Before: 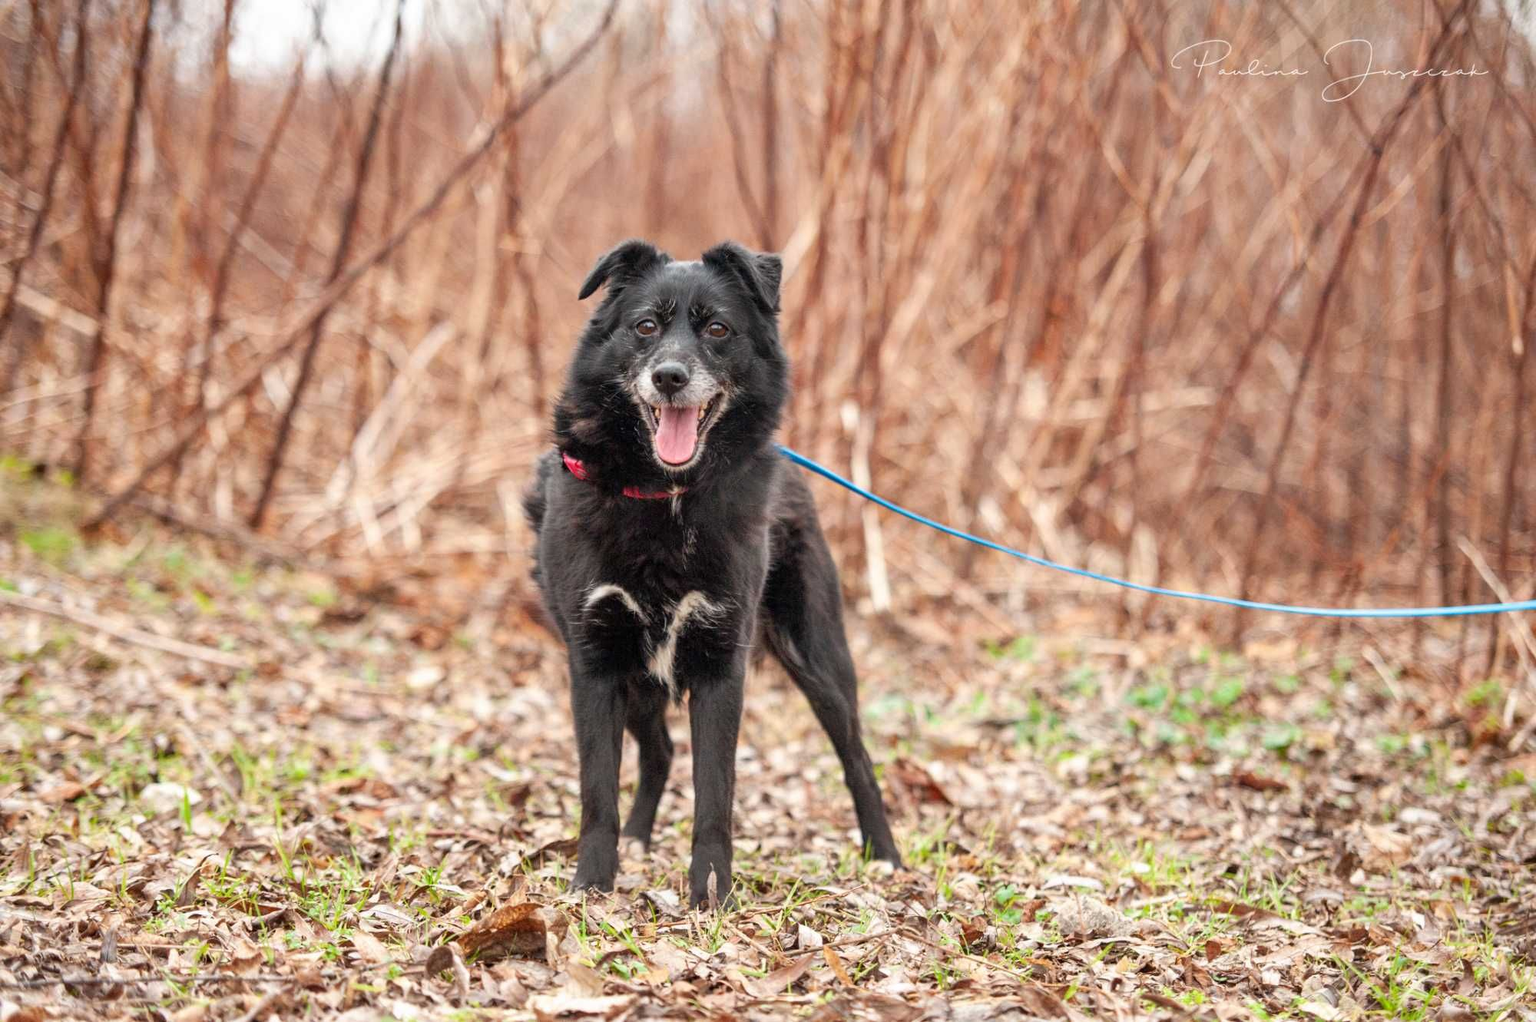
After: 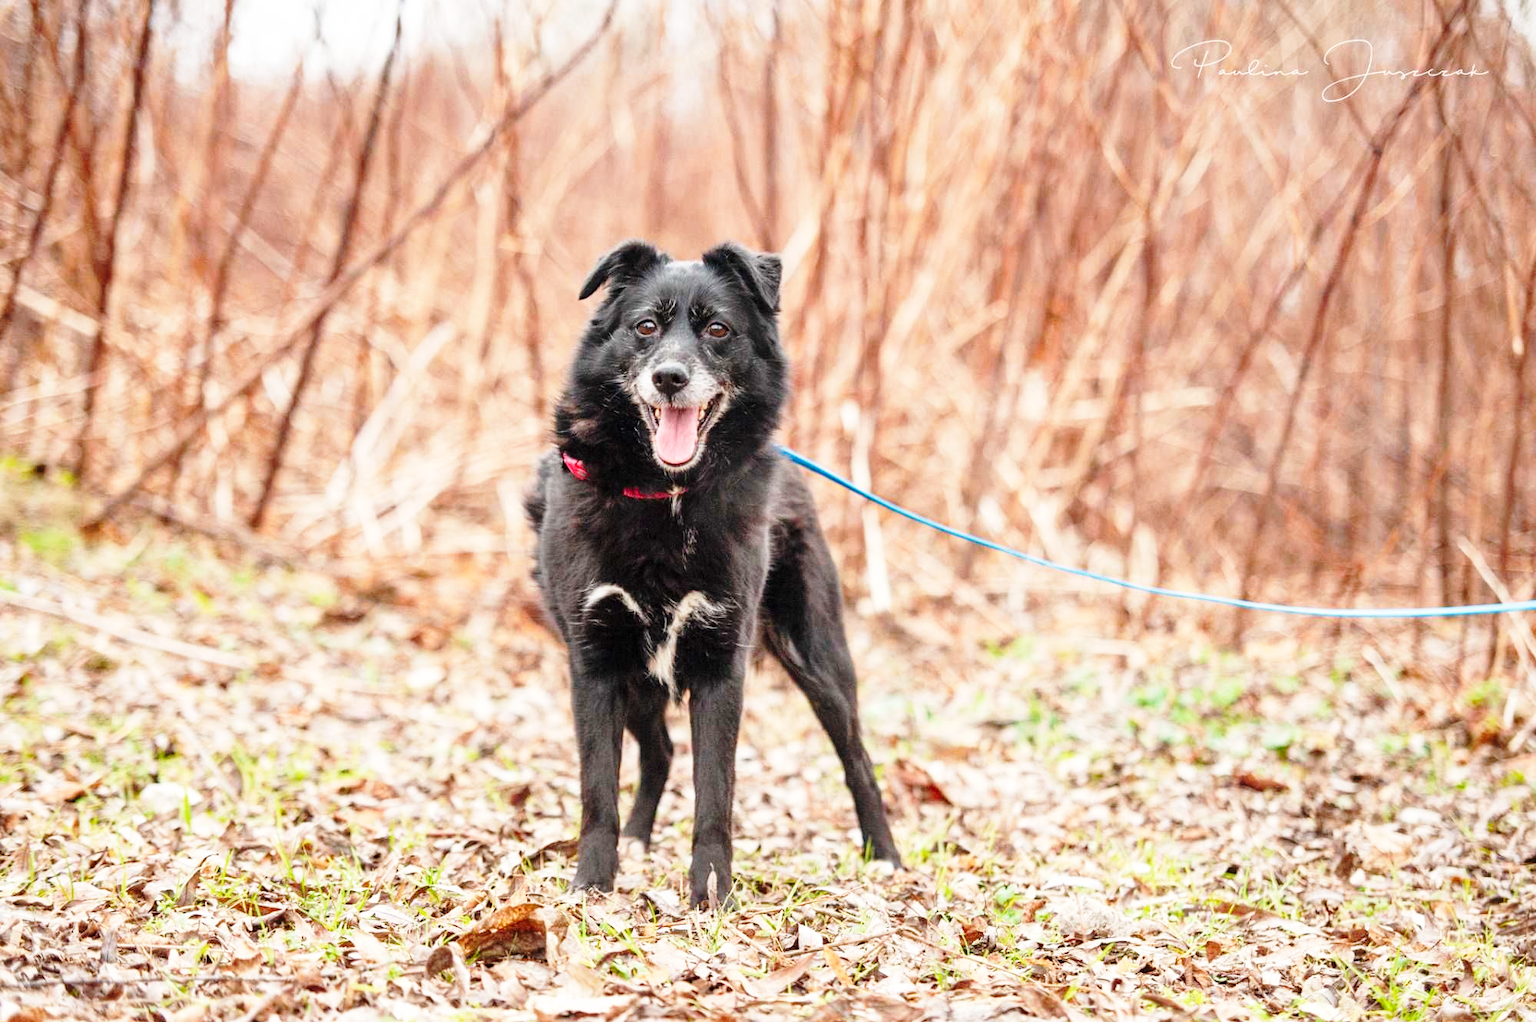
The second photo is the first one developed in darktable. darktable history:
color correction: highlights b* -0.035
base curve: curves: ch0 [(0, 0) (0.028, 0.03) (0.121, 0.232) (0.46, 0.748) (0.859, 0.968) (1, 1)], exposure shift 0.01, preserve colors none
